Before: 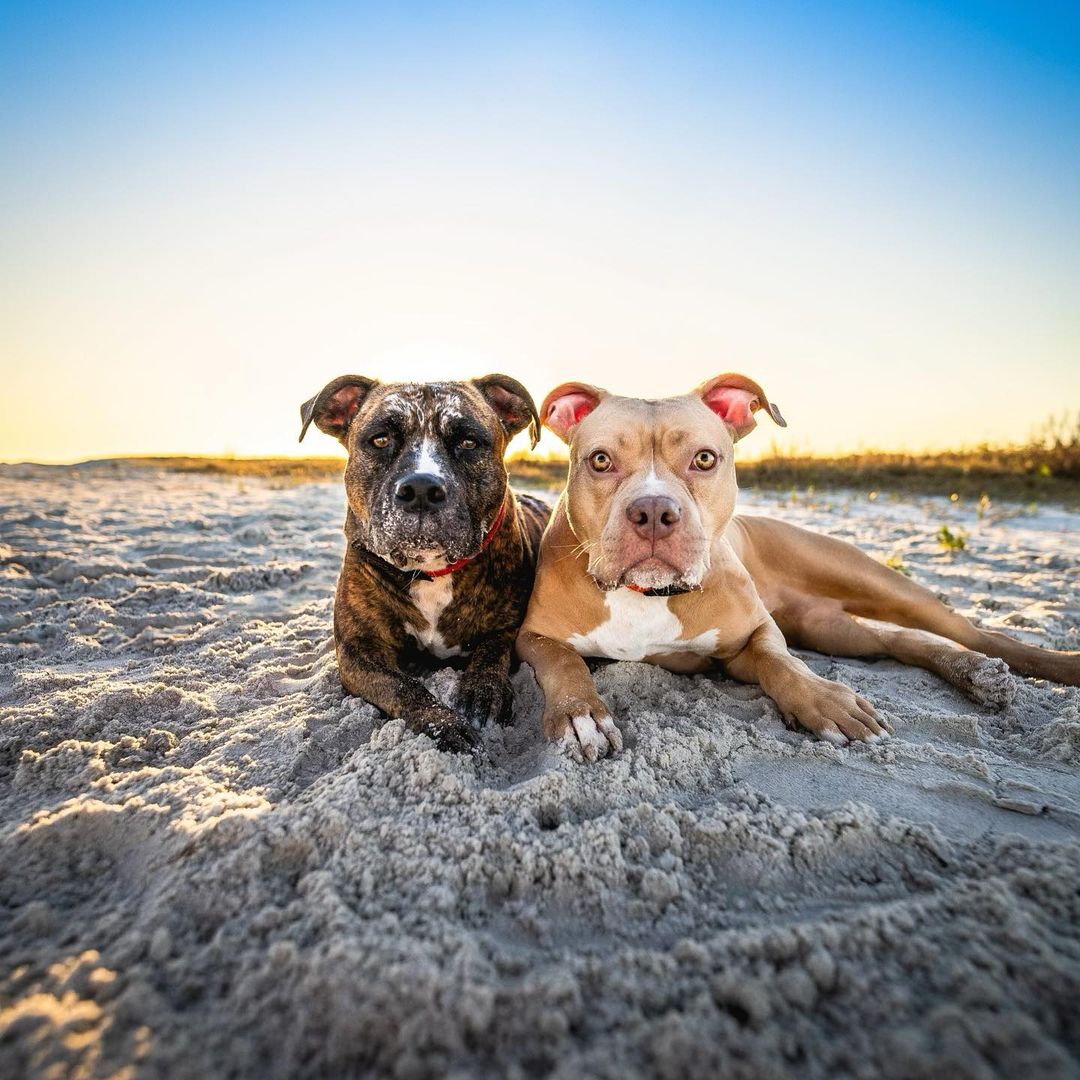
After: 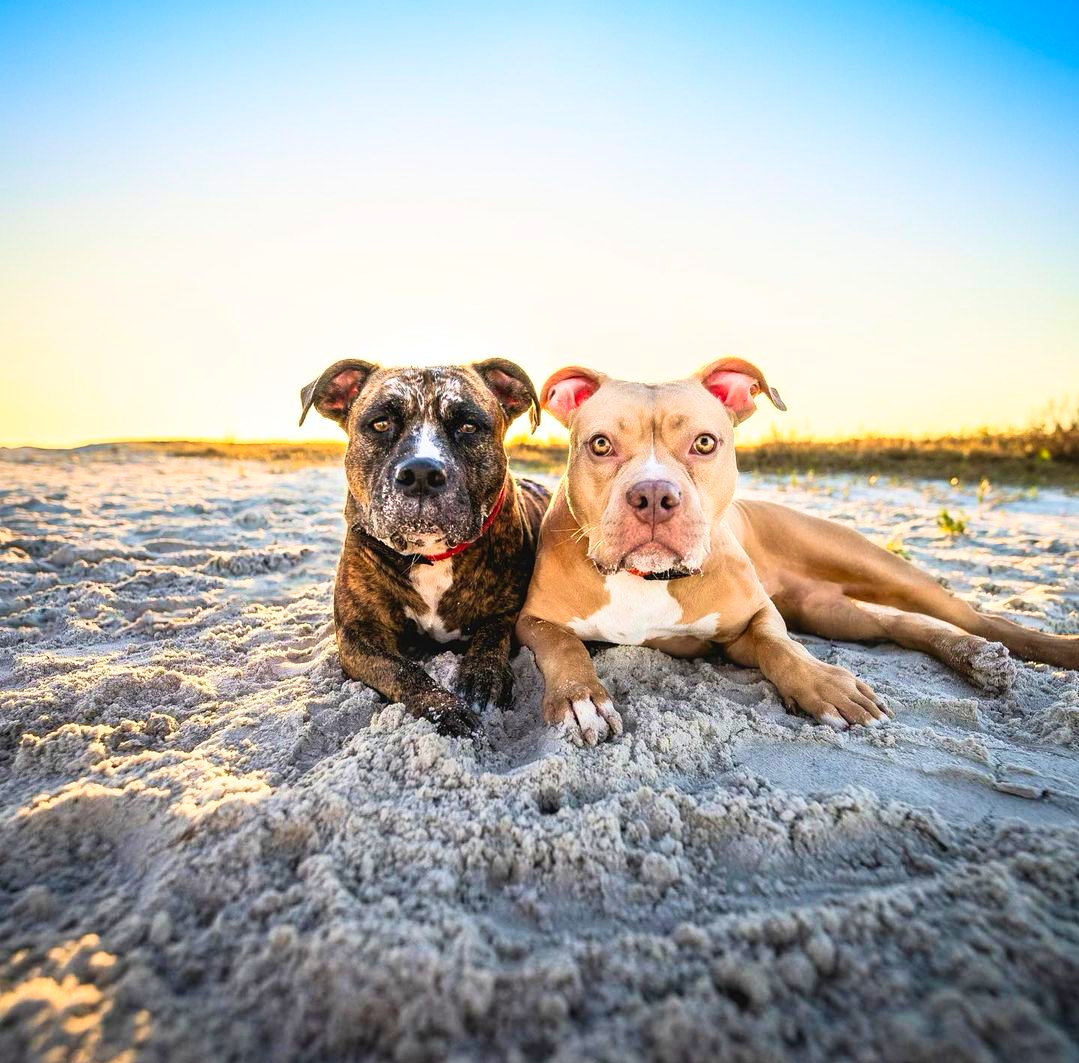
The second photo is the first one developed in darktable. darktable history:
velvia: on, module defaults
contrast brightness saturation: contrast 0.2, brightness 0.17, saturation 0.22
crop: top 1.525%, right 0.079%
